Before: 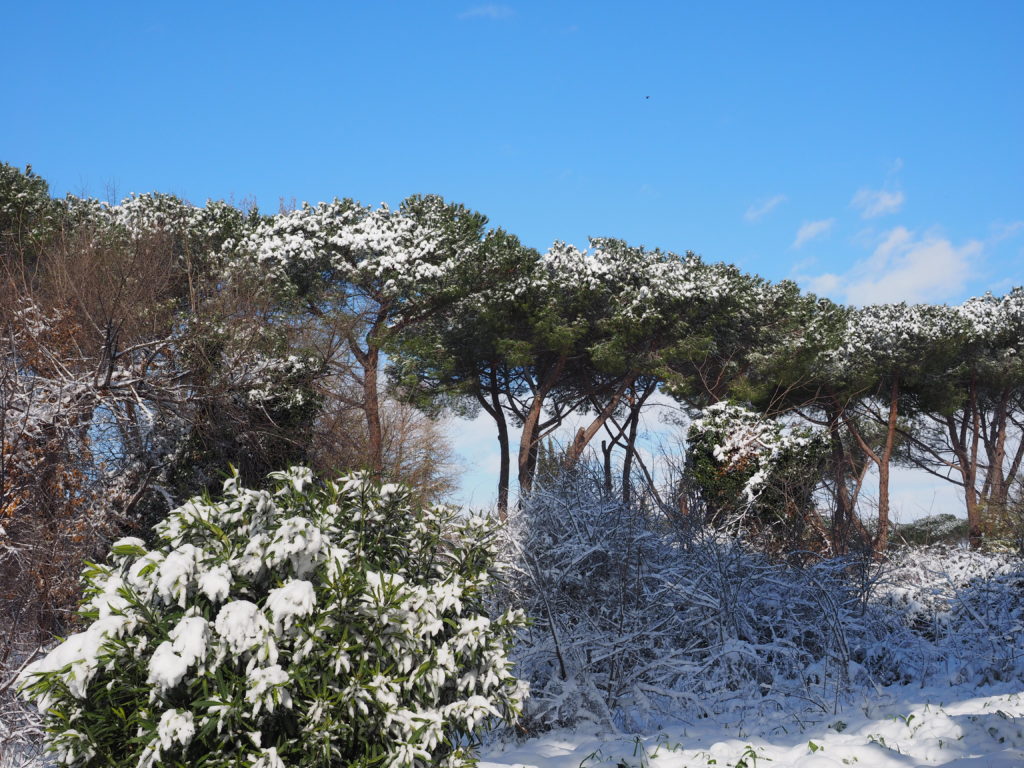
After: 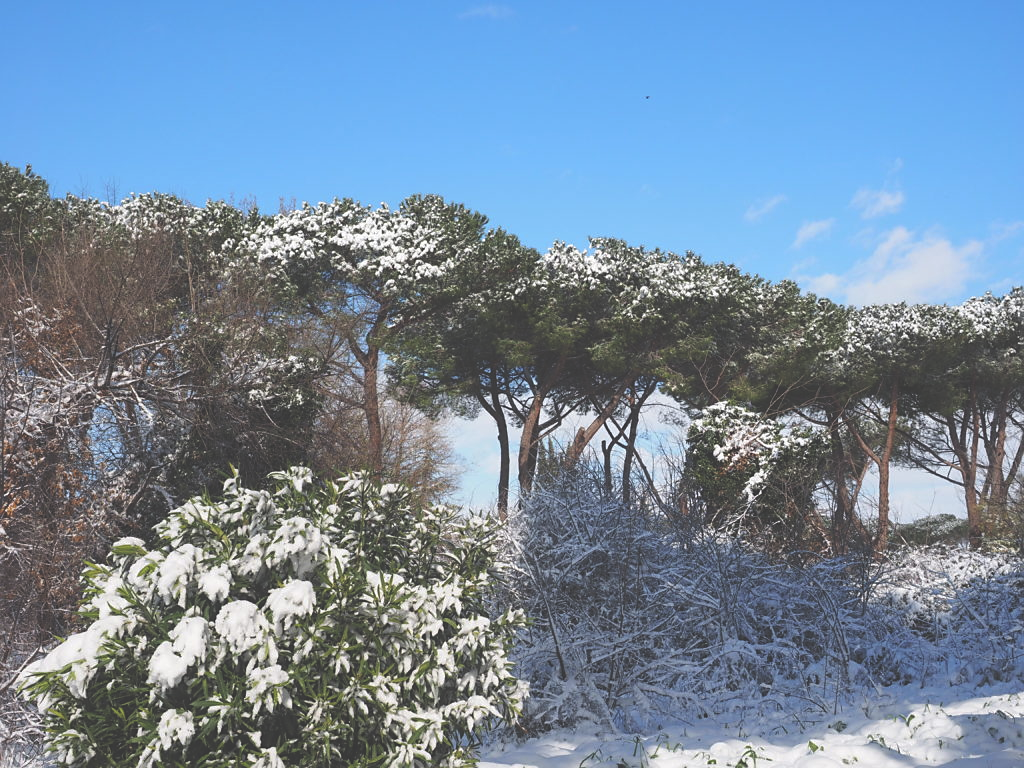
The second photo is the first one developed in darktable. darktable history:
sharpen: radius 1.458, amount 0.398, threshold 1.271
exposure: black level correction -0.041, exposure 0.064 EV, compensate highlight preservation false
local contrast: highlights 100%, shadows 100%, detail 120%, midtone range 0.2
